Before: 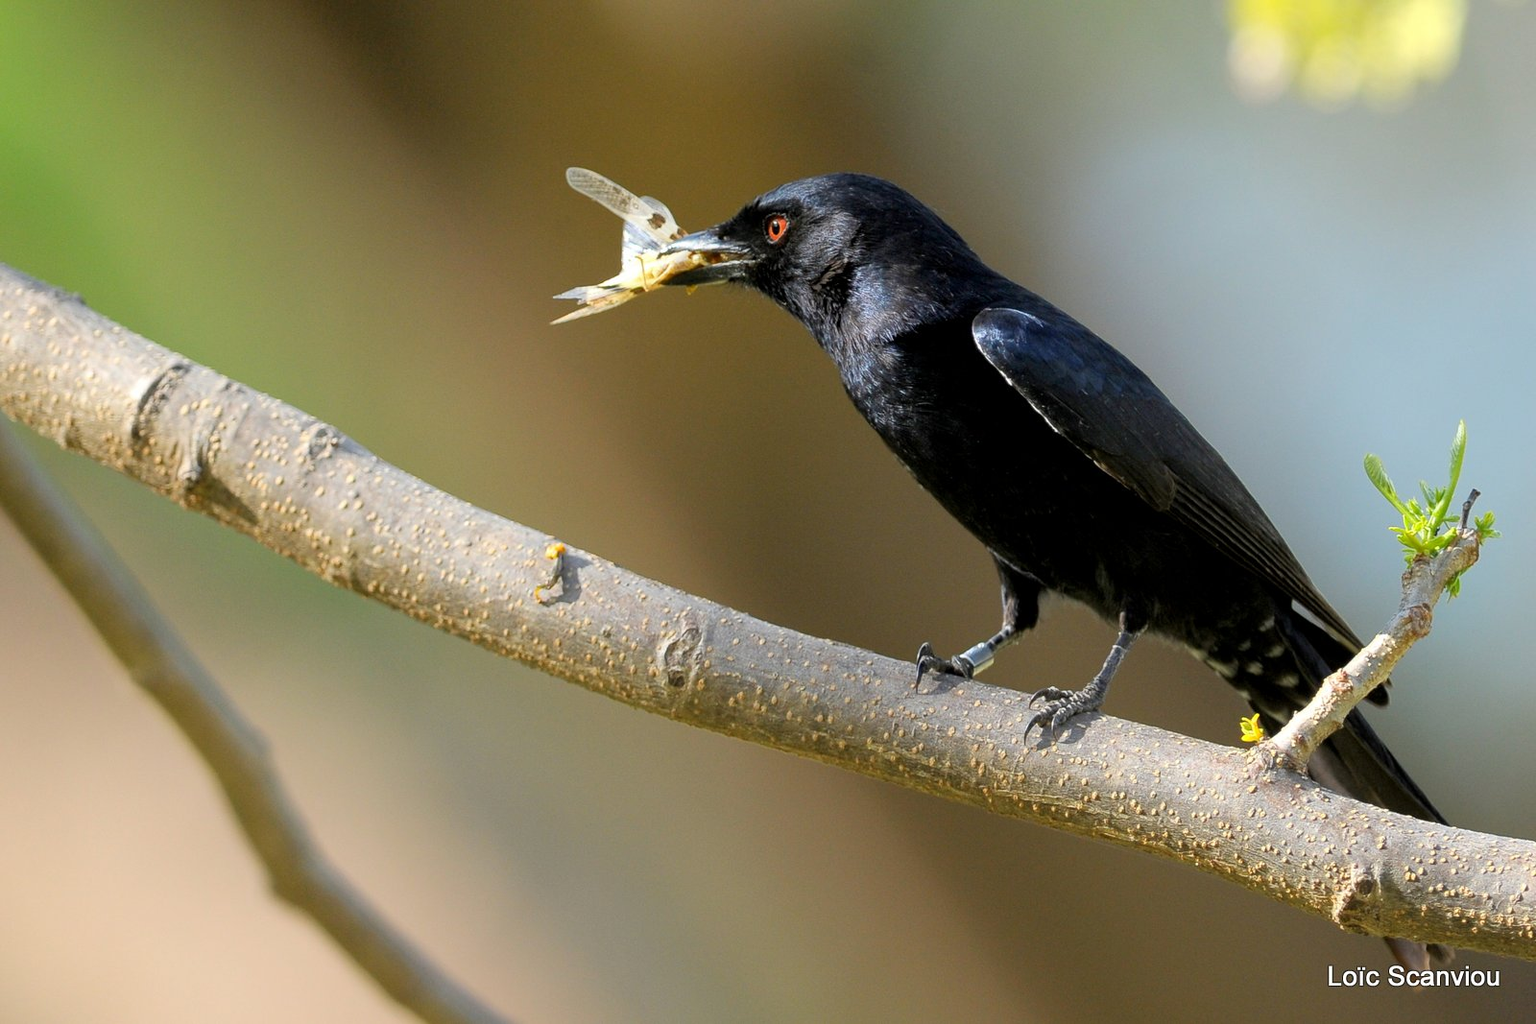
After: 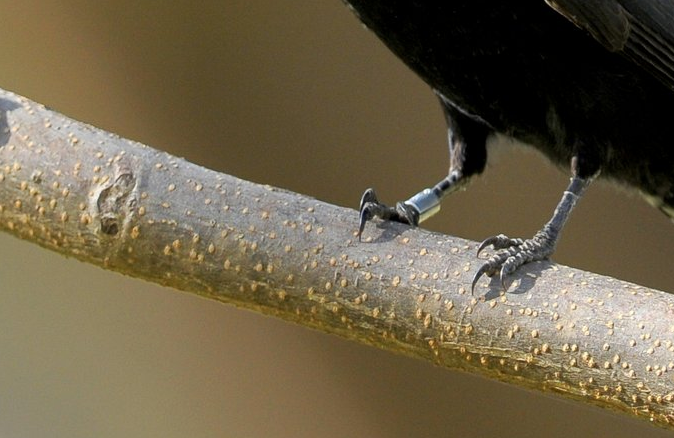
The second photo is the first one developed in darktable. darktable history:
tone curve: curves: ch0 [(0, 0) (0.003, 0.003) (0.011, 0.011) (0.025, 0.025) (0.044, 0.044) (0.069, 0.069) (0.1, 0.099) (0.136, 0.135) (0.177, 0.176) (0.224, 0.223) (0.277, 0.275) (0.335, 0.333) (0.399, 0.396) (0.468, 0.465) (0.543, 0.546) (0.623, 0.625) (0.709, 0.711) (0.801, 0.802) (0.898, 0.898) (1, 1)], preserve colors none
crop: left 37.221%, top 45.169%, right 20.63%, bottom 13.777%
